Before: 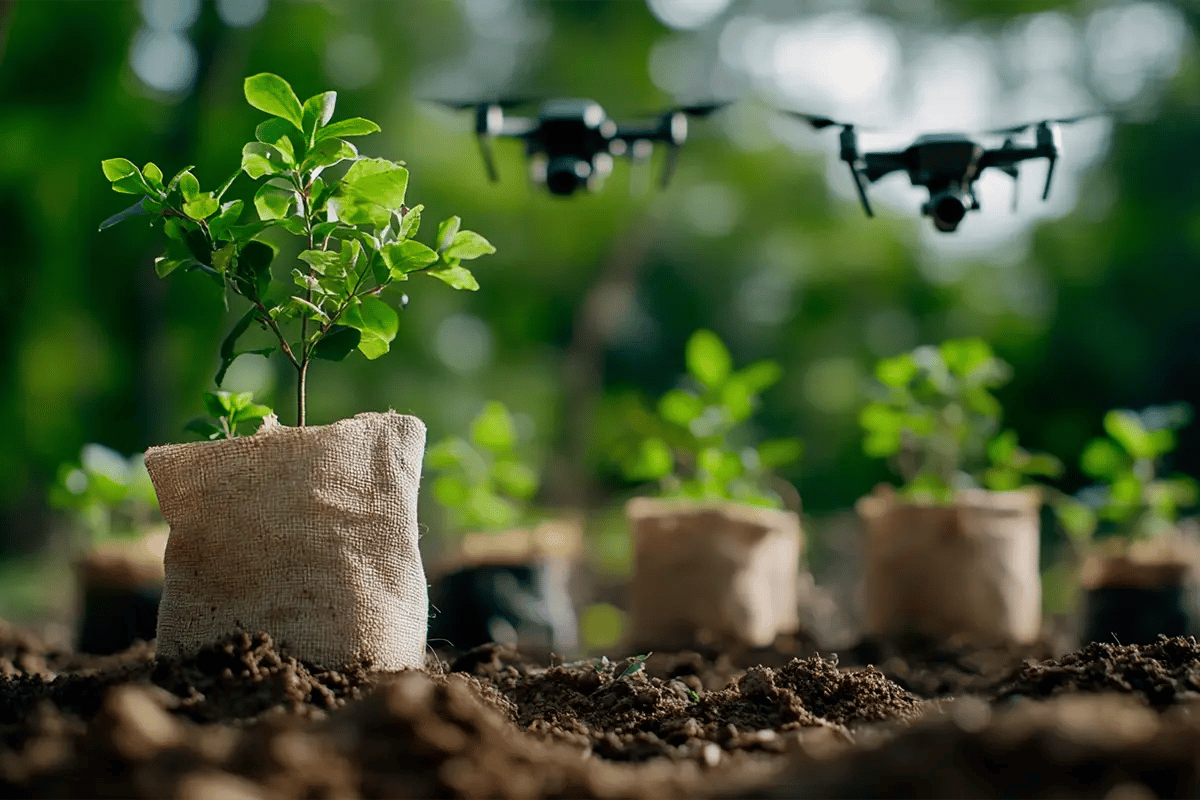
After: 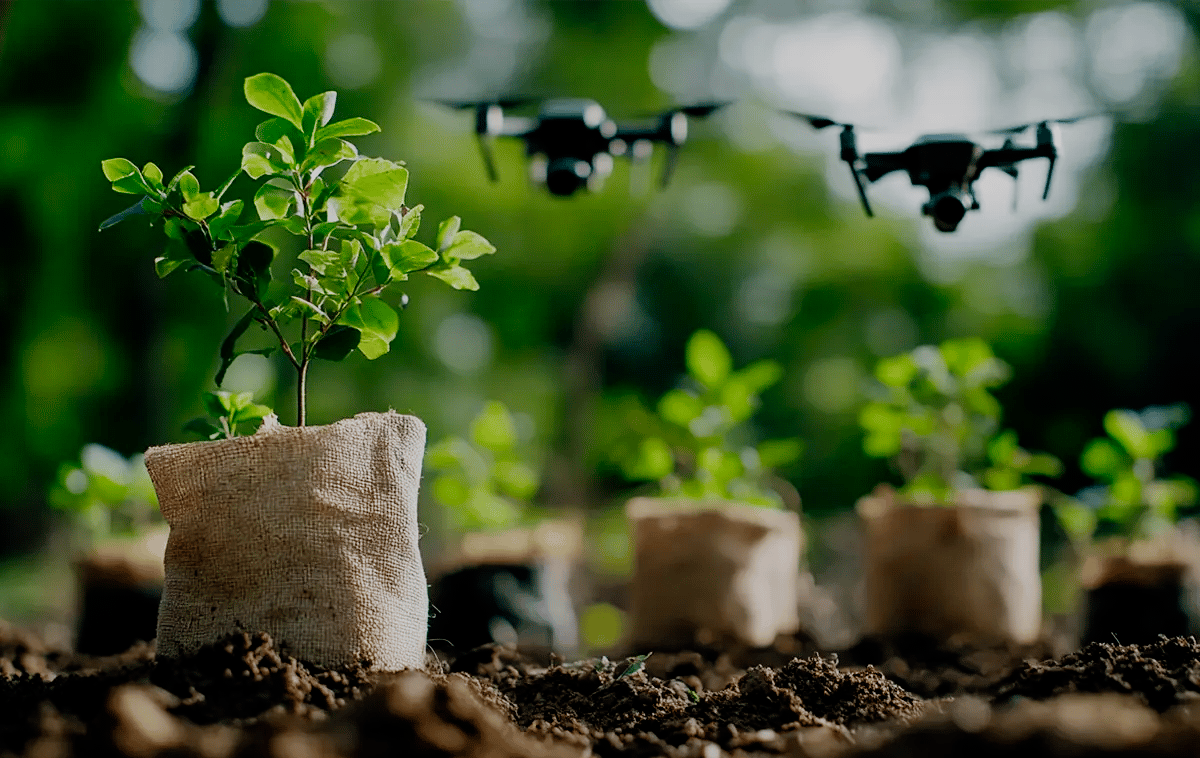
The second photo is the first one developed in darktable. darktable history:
crop and rotate: top 0.007%, bottom 5.214%
filmic rgb: black relative exposure -7.65 EV, white relative exposure 4.56 EV, threshold 5.99 EV, hardness 3.61, preserve chrominance no, color science v4 (2020), contrast in shadows soft, enable highlight reconstruction true
